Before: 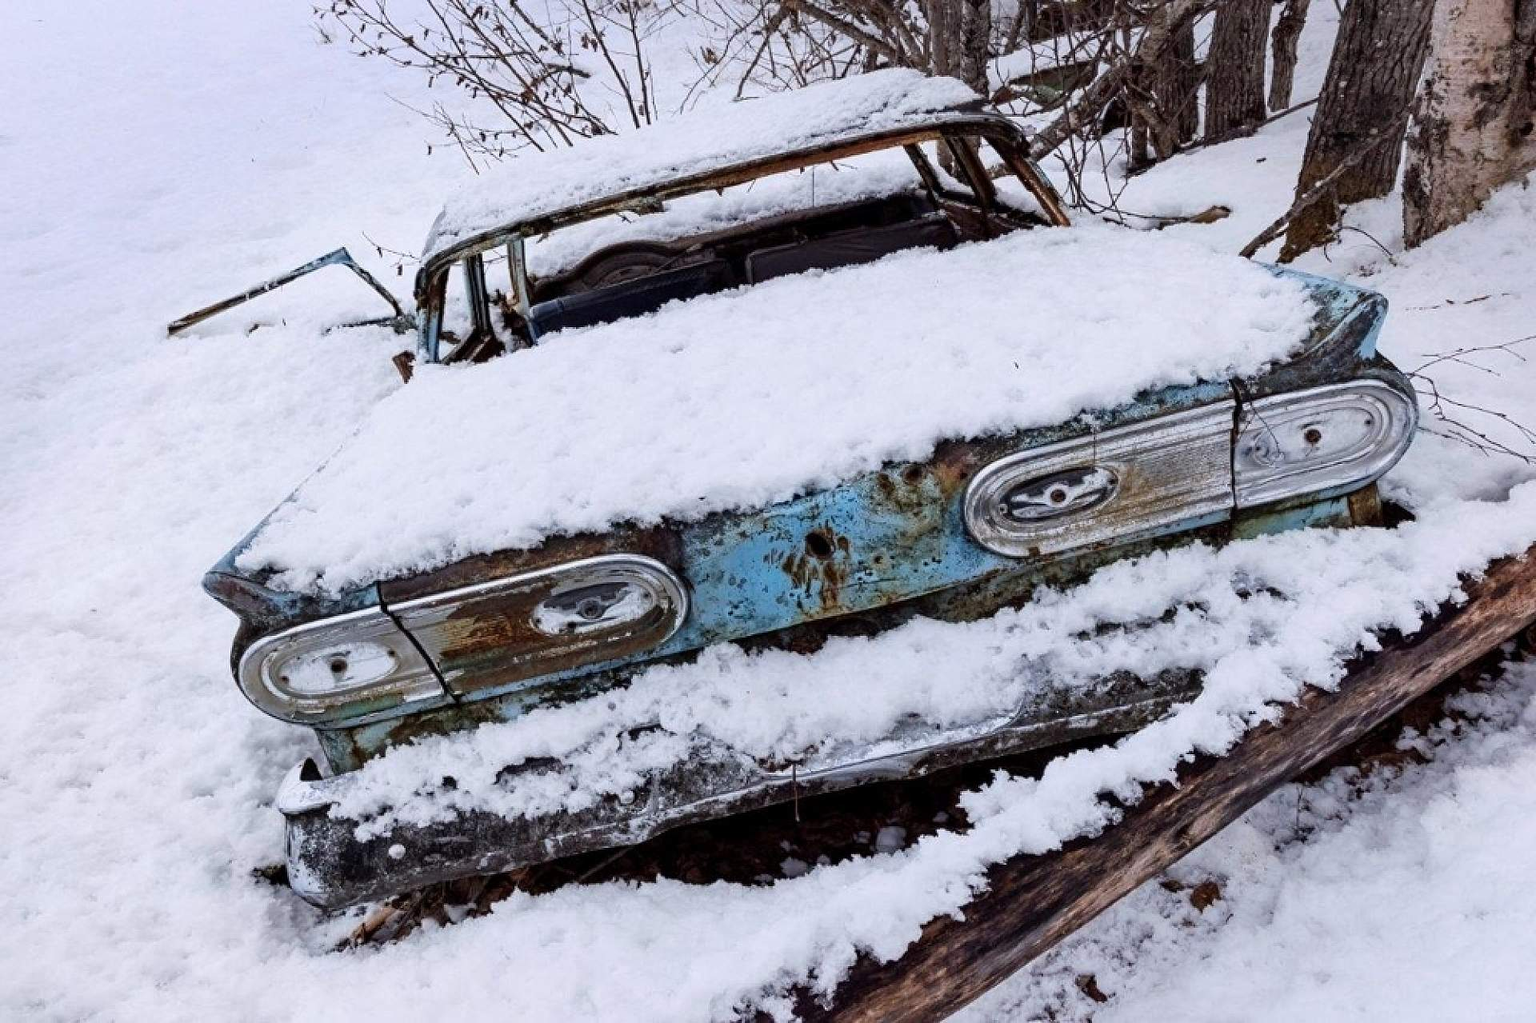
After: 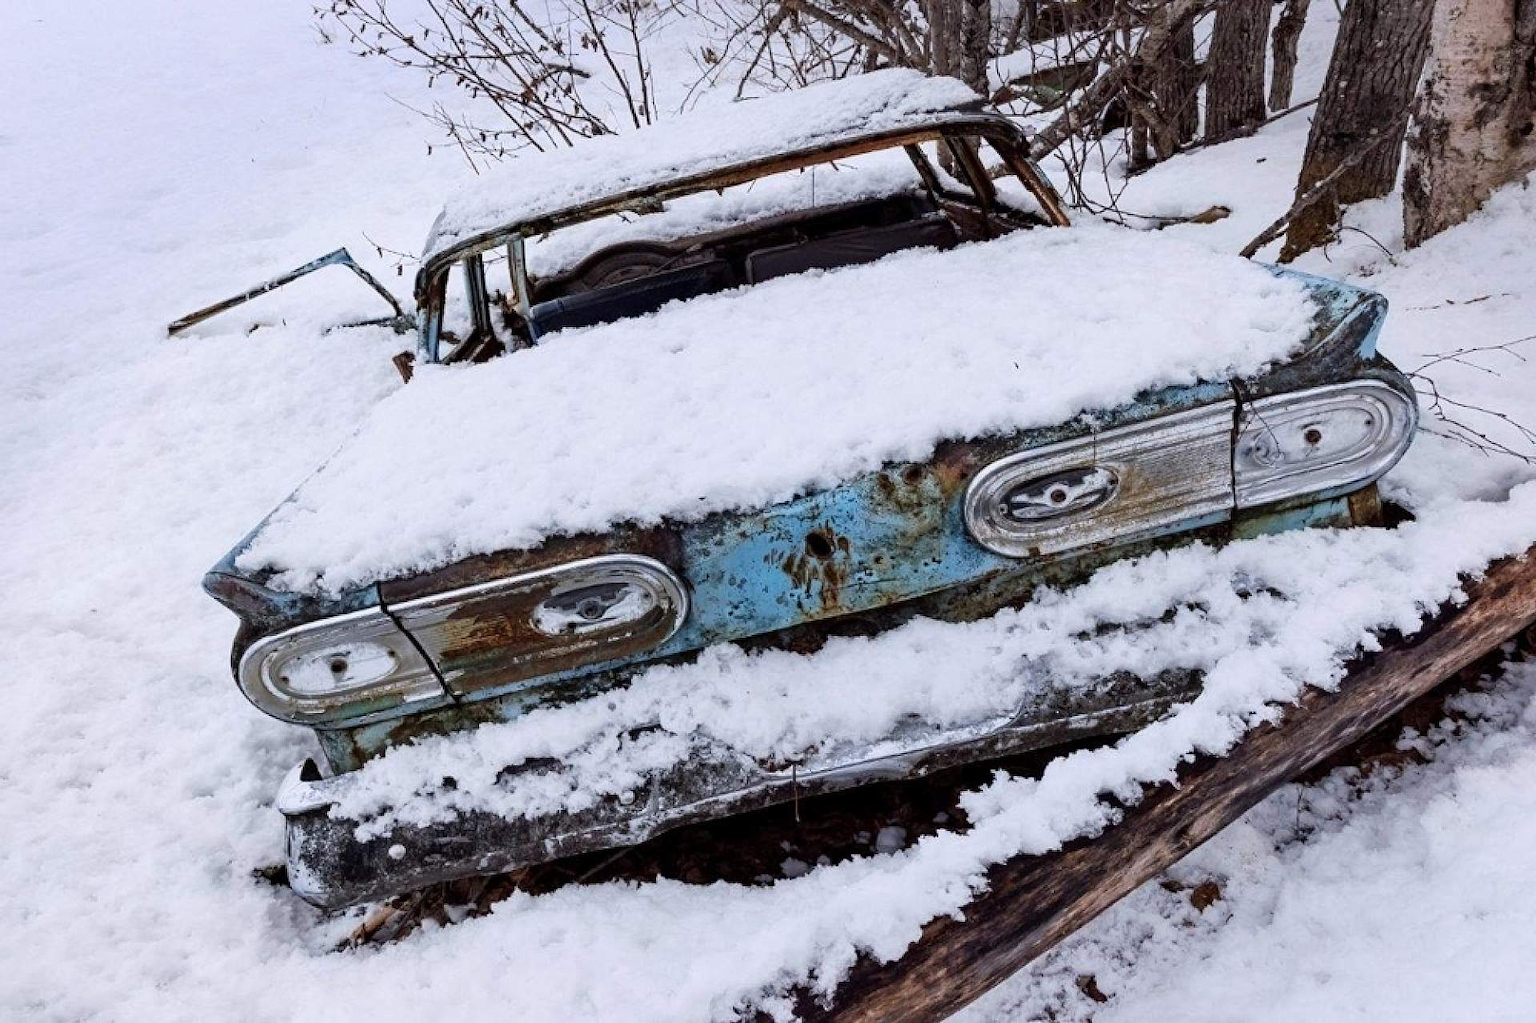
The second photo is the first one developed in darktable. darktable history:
tone equalizer: -8 EV 0.049 EV
